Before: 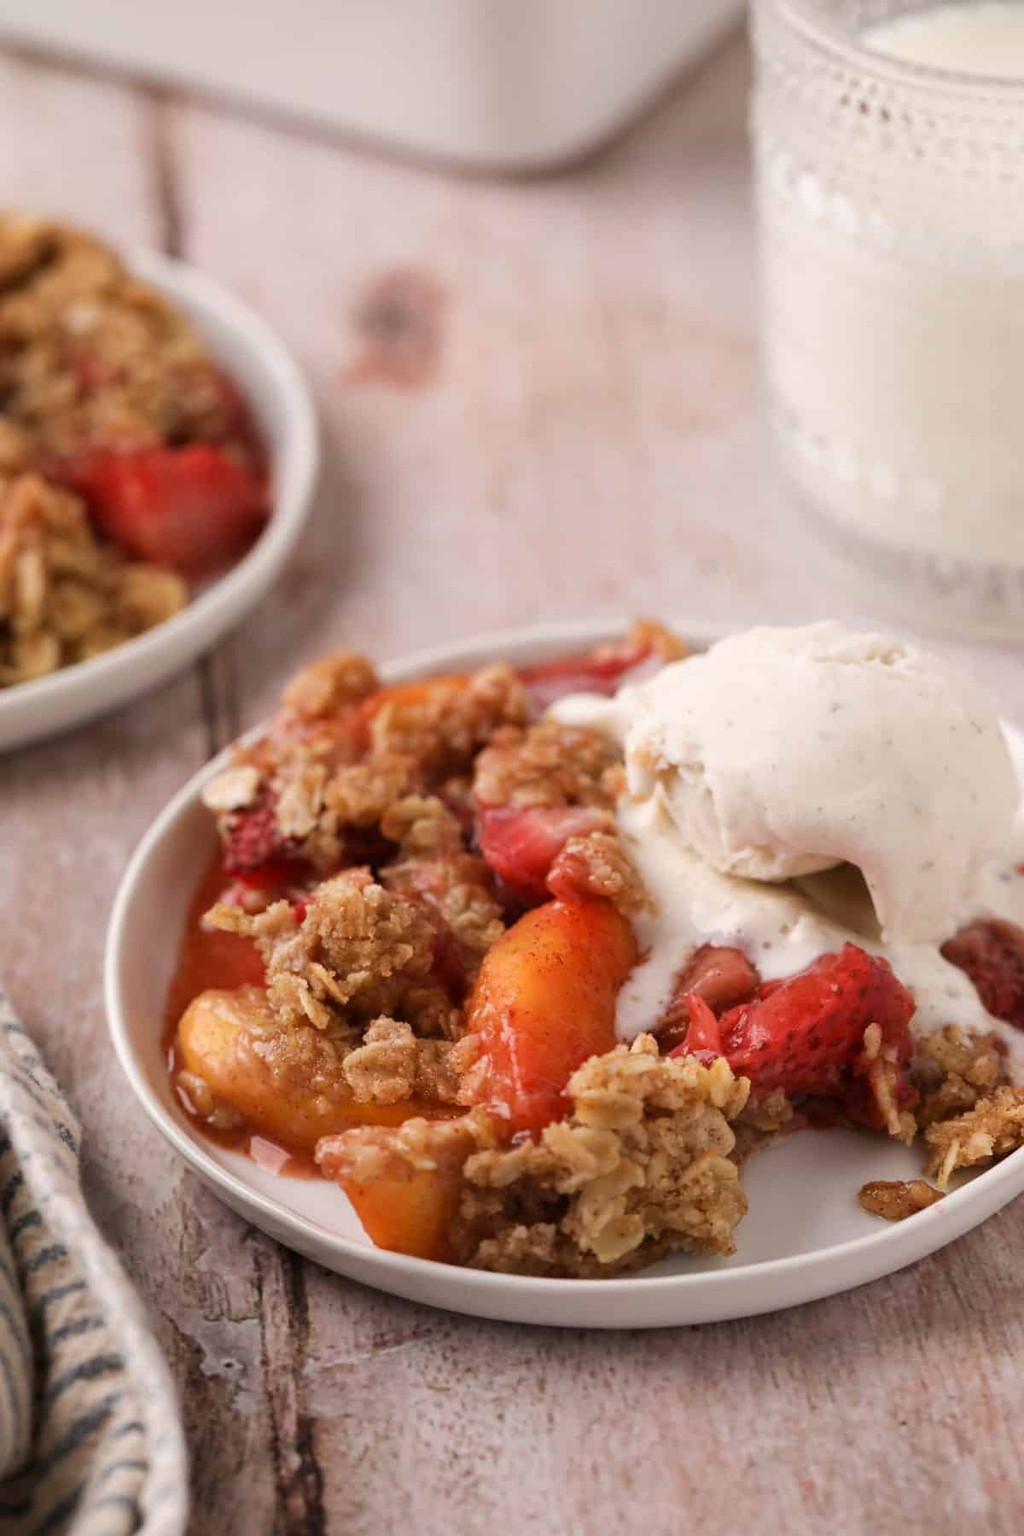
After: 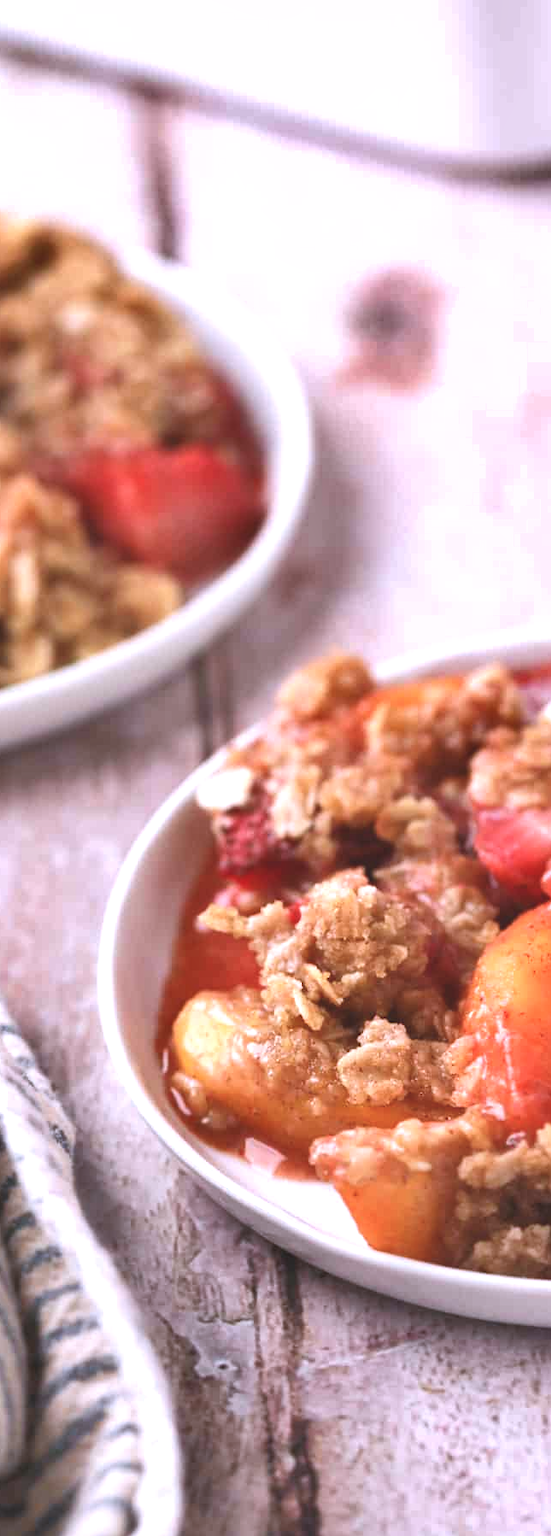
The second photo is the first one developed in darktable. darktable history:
shadows and highlights: shadows 32.83, highlights -47.7, soften with gaussian
exposure: black level correction 0, exposure 1.1 EV, compensate exposure bias true, compensate highlight preservation false
crop: left 0.587%, right 45.588%, bottom 0.086%
color calibration: illuminant custom, x 0.373, y 0.388, temperature 4269.97 K
color balance: lift [1.01, 1, 1, 1], gamma [1.097, 1, 1, 1], gain [0.85, 1, 1, 1]
